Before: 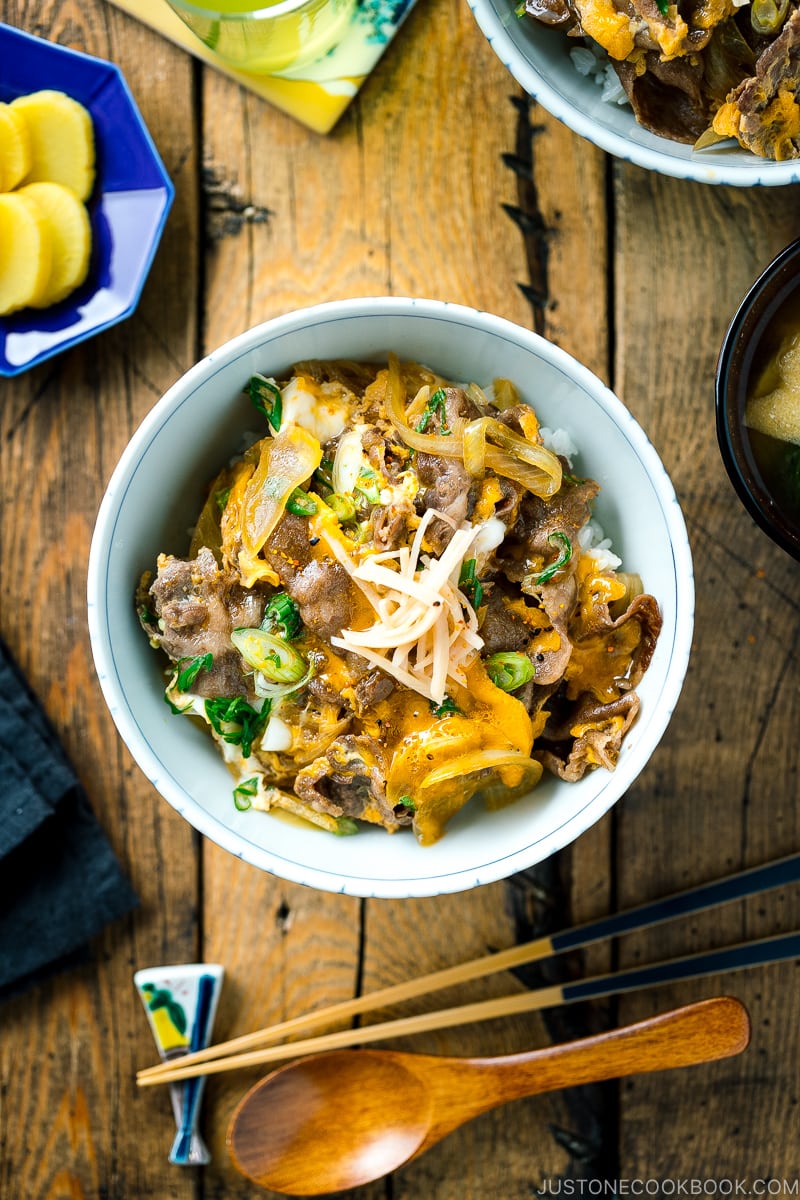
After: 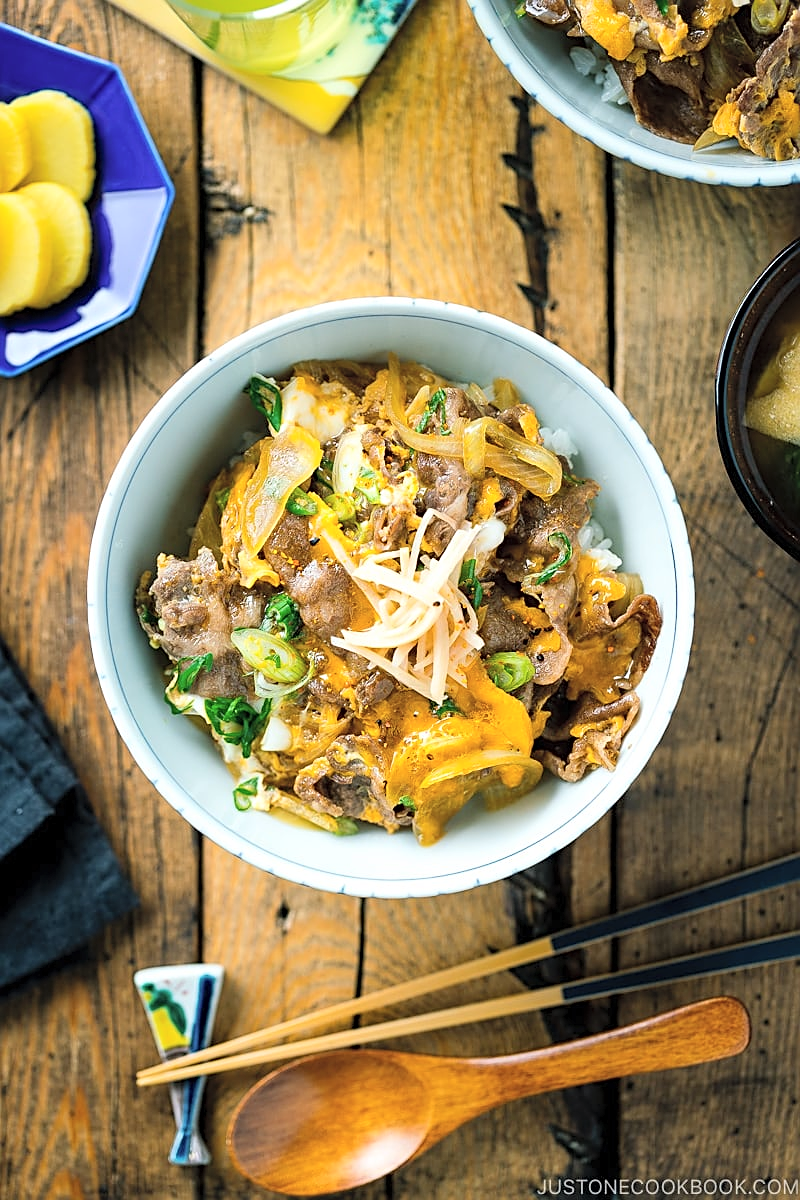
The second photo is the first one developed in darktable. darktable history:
sharpen: on, module defaults
contrast brightness saturation: brightness 0.153
